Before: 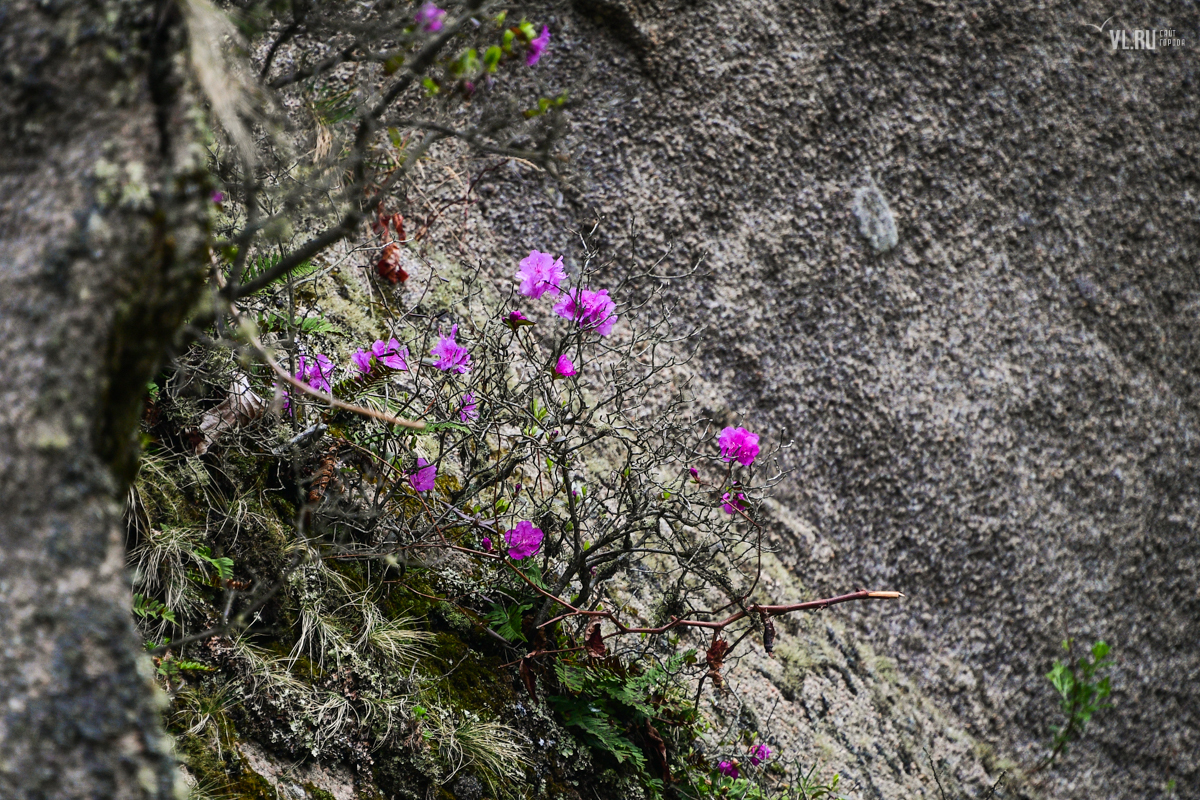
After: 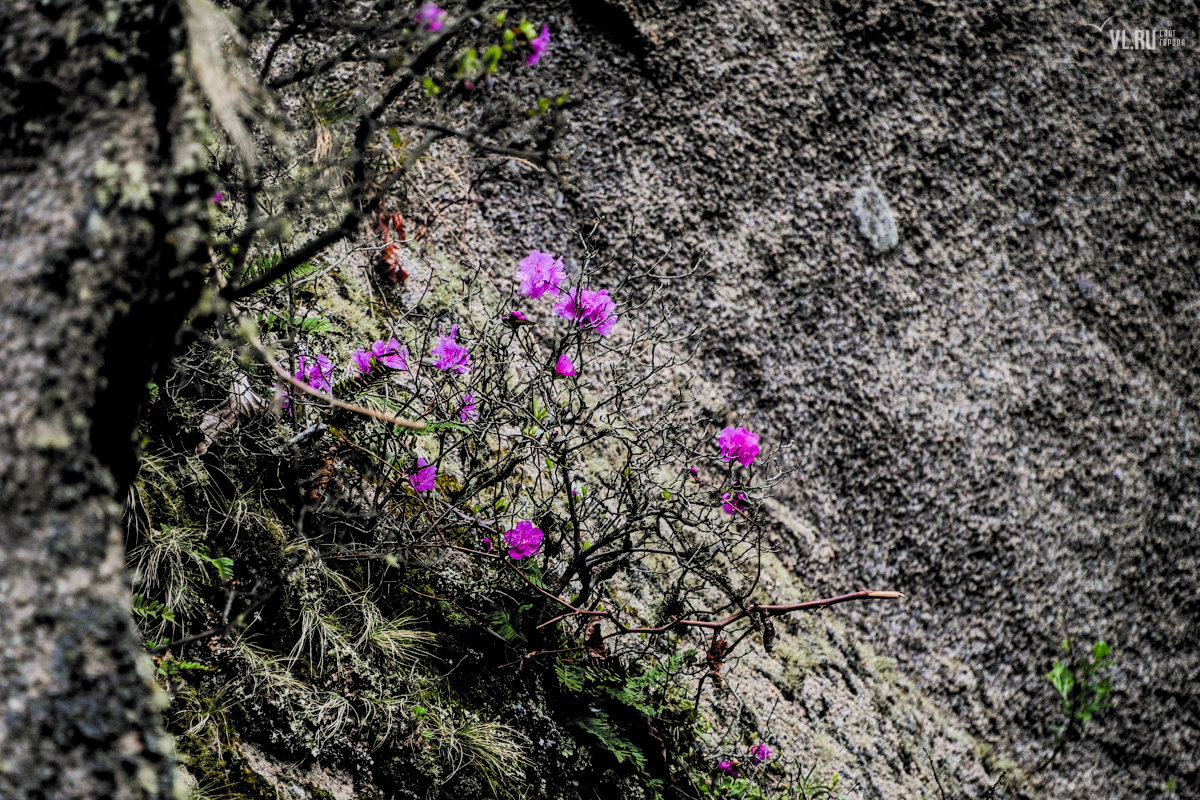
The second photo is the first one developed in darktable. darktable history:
filmic rgb: black relative exposure -5.14 EV, white relative exposure 3.55 EV, hardness 3.19, contrast 1.189, highlights saturation mix -49.38%, color science v6 (2022)
local contrast: on, module defaults
color balance rgb: perceptual saturation grading › global saturation 0.073%, perceptual saturation grading › highlights -15.715%, perceptual saturation grading › shadows 26.119%, perceptual brilliance grading › global brilliance 2.501%, perceptual brilliance grading › highlights -2.455%, perceptual brilliance grading › shadows 3.662%, global vibrance 20%
